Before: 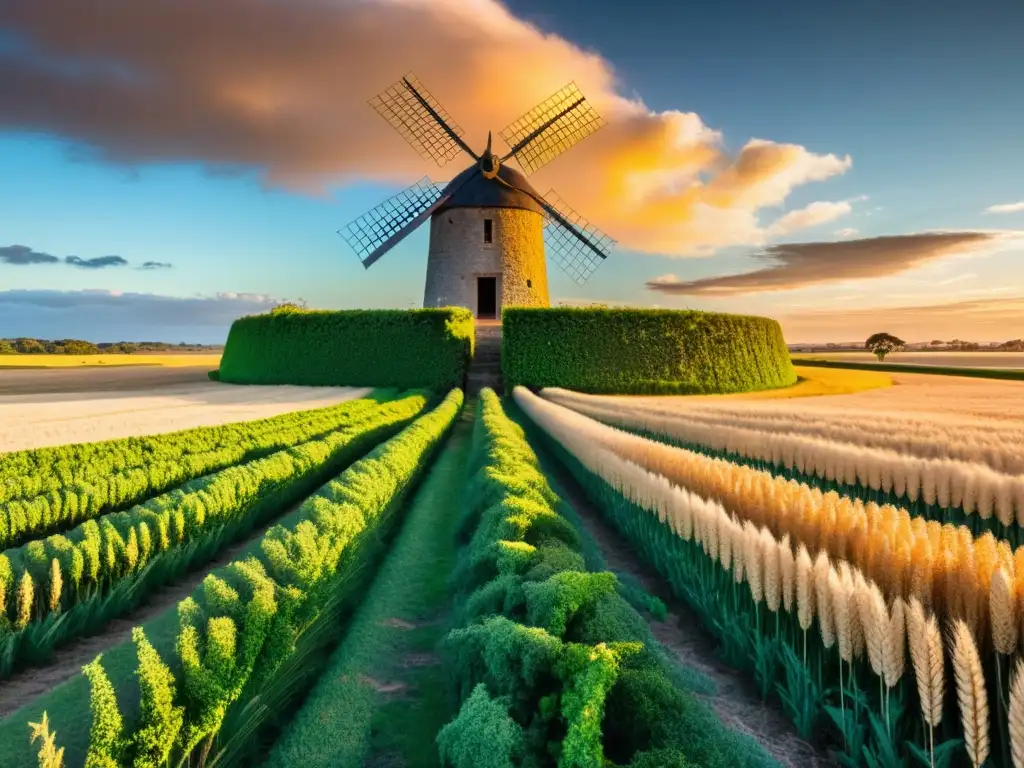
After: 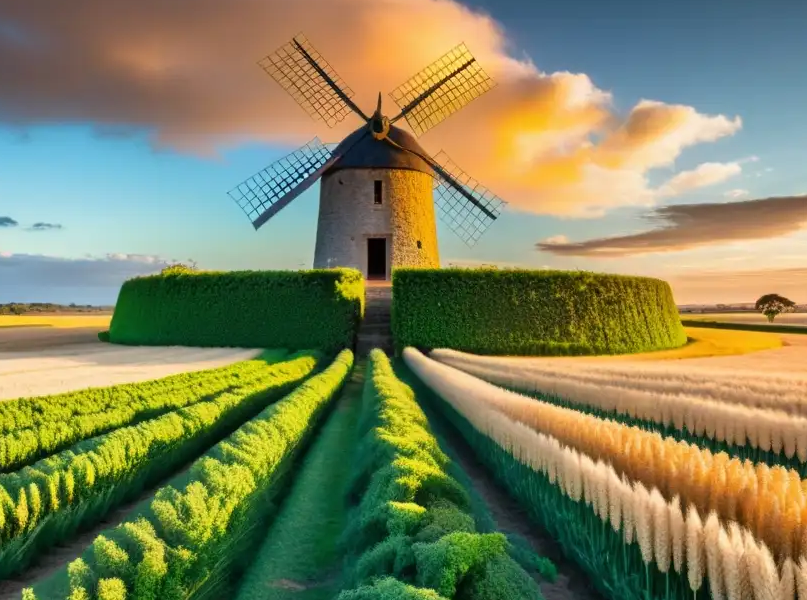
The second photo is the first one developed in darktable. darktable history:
crop and rotate: left 10.77%, top 5.1%, right 10.41%, bottom 16.76%
exposure: compensate highlight preservation false
